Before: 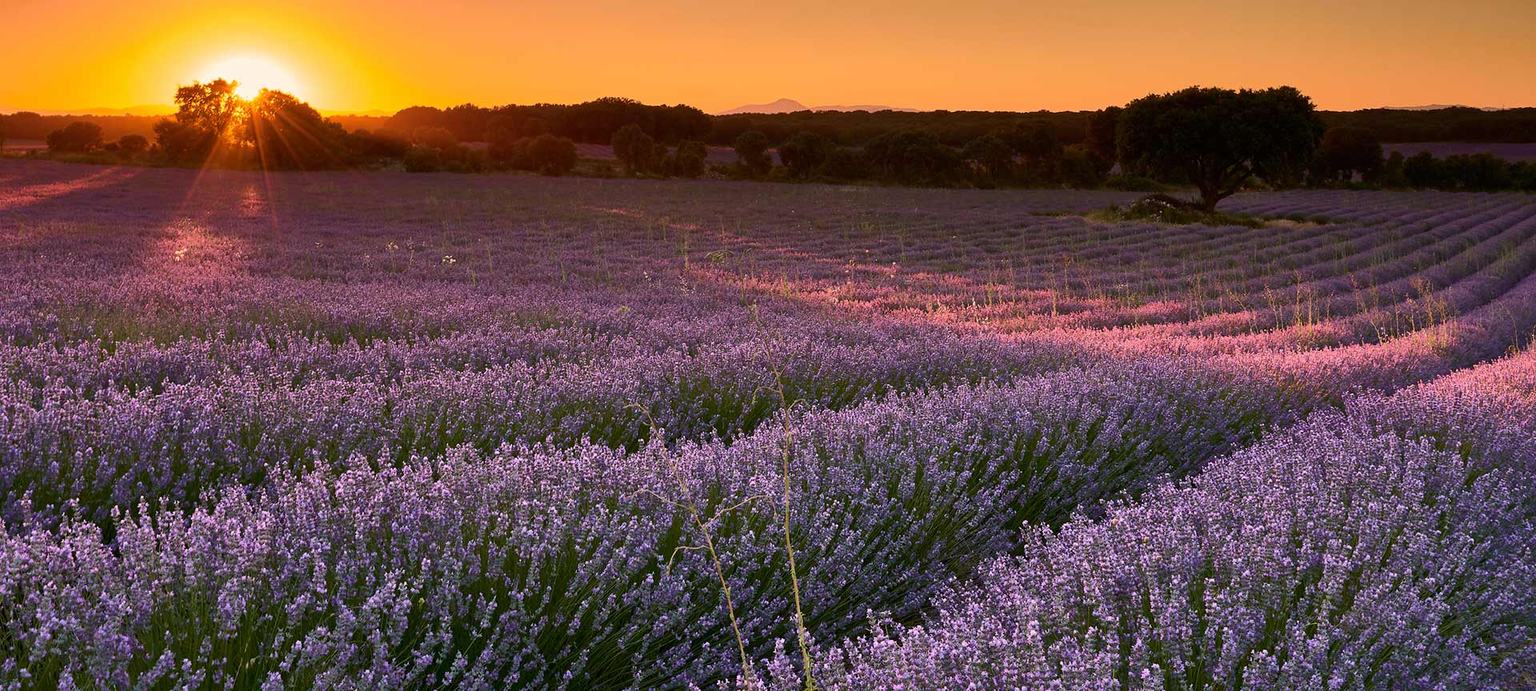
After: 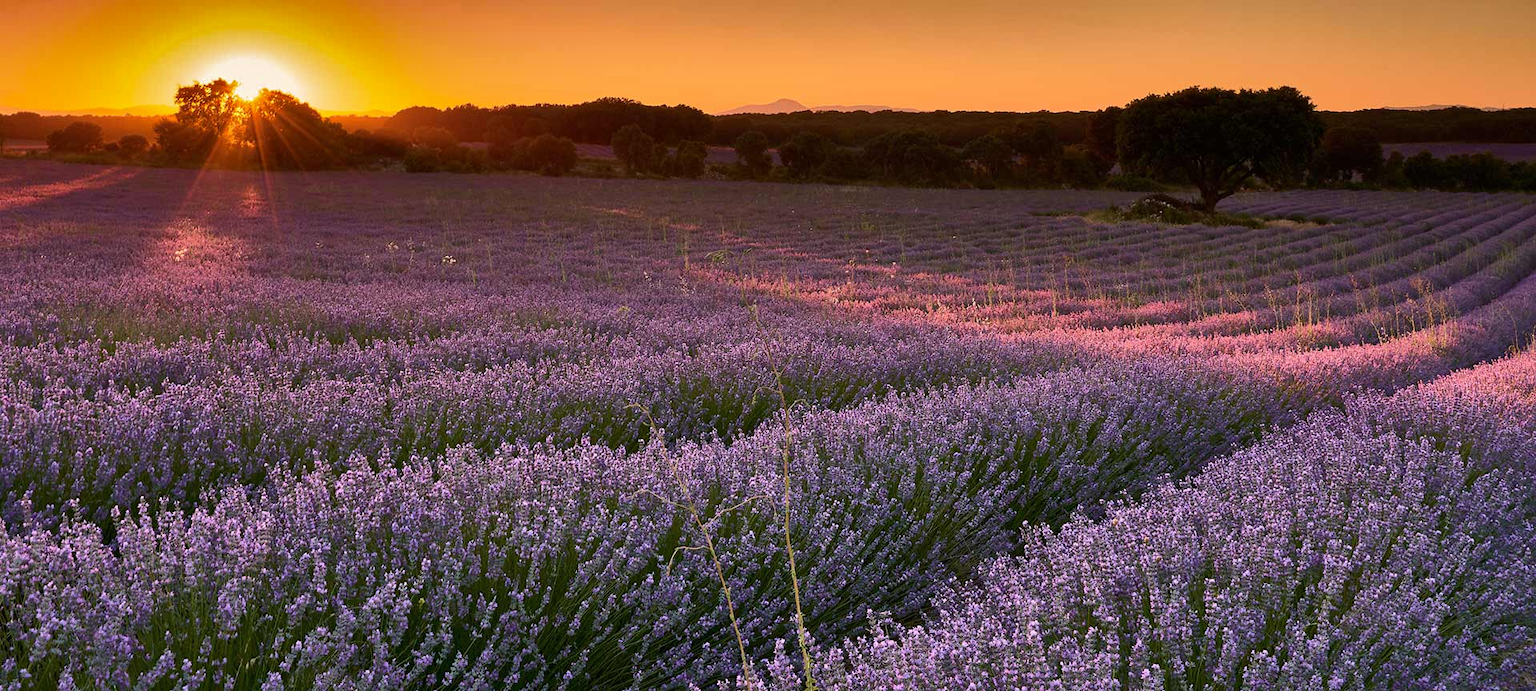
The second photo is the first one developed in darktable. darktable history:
shadows and highlights: shadows 20.91, highlights -82.16, soften with gaussian
